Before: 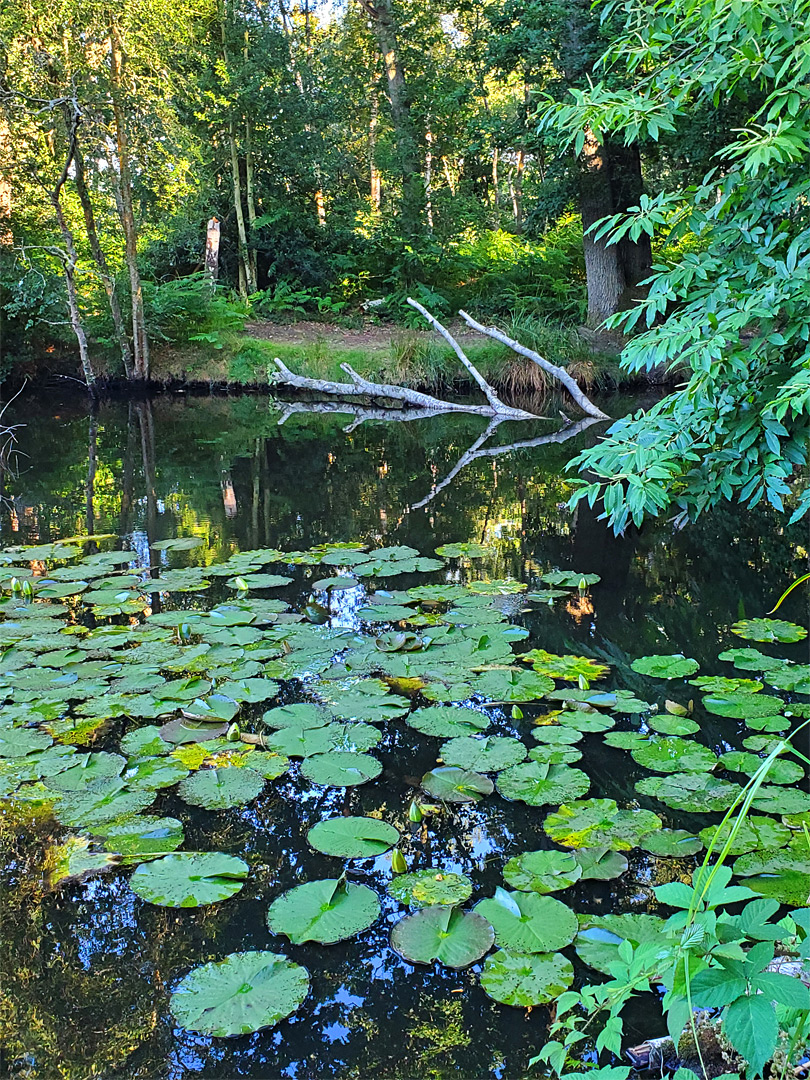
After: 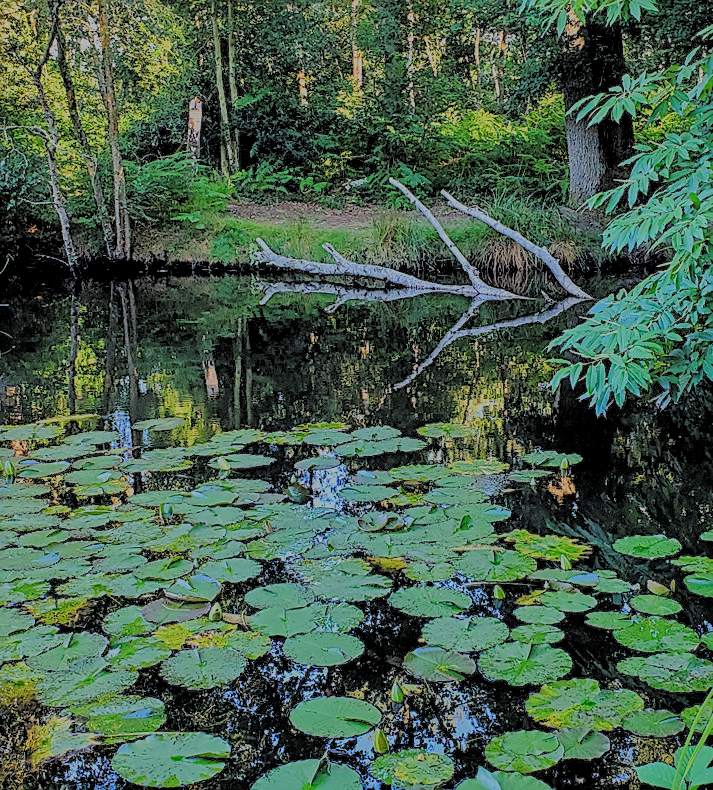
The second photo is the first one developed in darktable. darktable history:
crop and rotate: left 2.304%, top 11.222%, right 9.575%, bottom 15.61%
filmic rgb: black relative exposure -4.43 EV, white relative exposure 6.59 EV, hardness 1.82, contrast 0.5, add noise in highlights 0.002, preserve chrominance luminance Y, color science v3 (2019), use custom middle-gray values true, contrast in highlights soft
sharpen: on, module defaults
local contrast: on, module defaults
